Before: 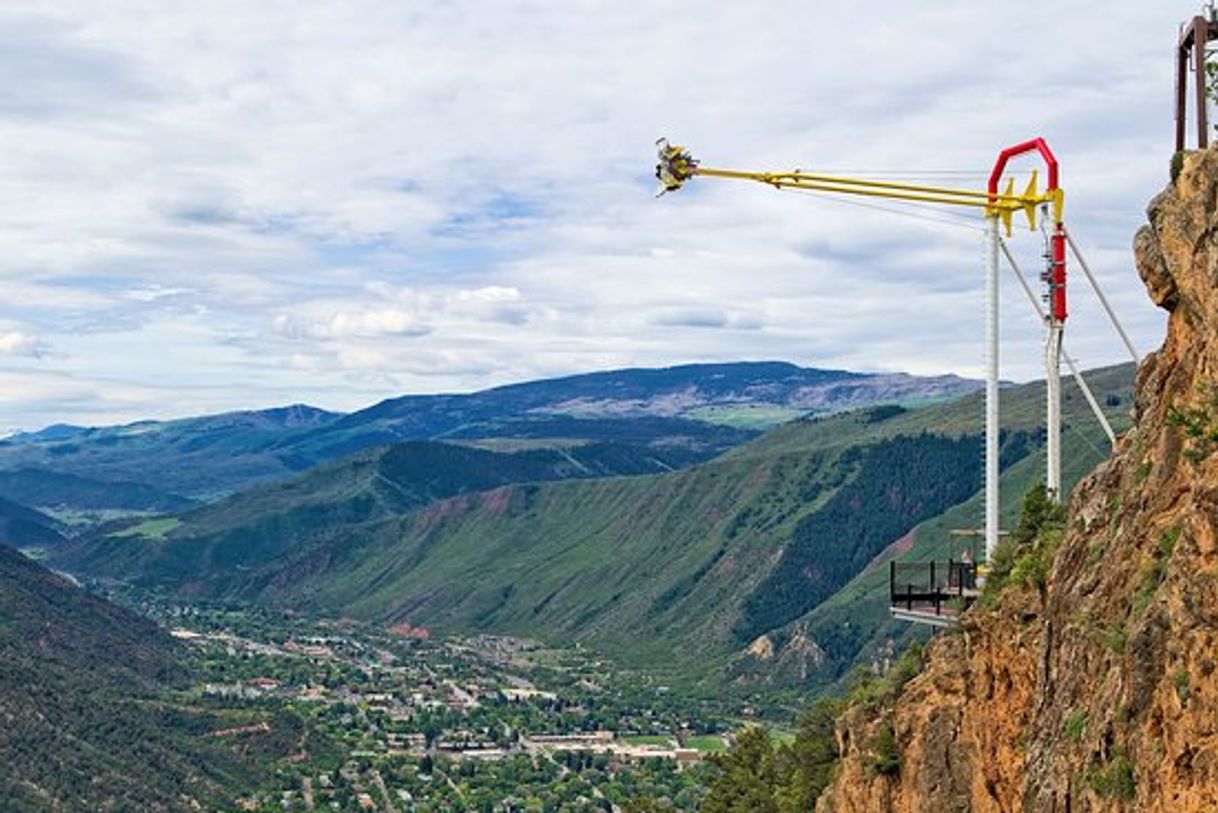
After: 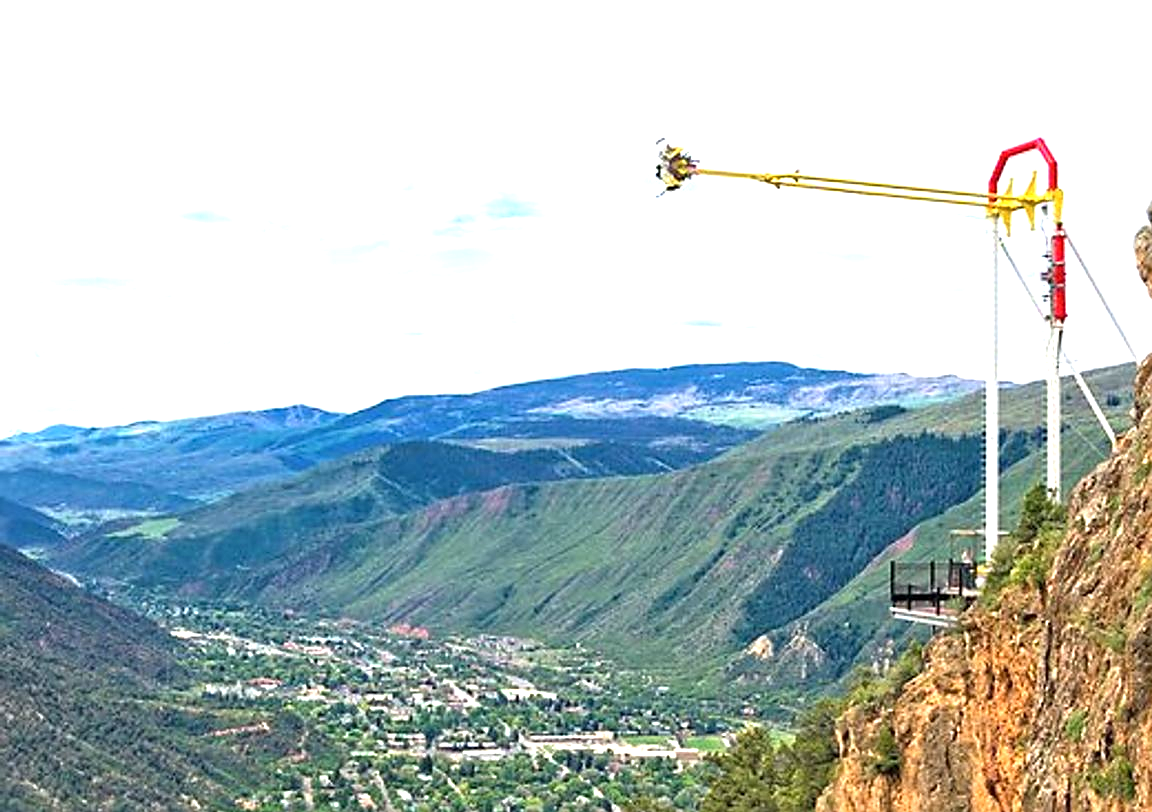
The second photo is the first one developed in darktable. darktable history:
exposure: black level correction 0, exposure 1.189 EV, compensate highlight preservation false
crop: right 4.161%, bottom 0.026%
sharpen: radius 1.915, amount 0.409, threshold 1.634
